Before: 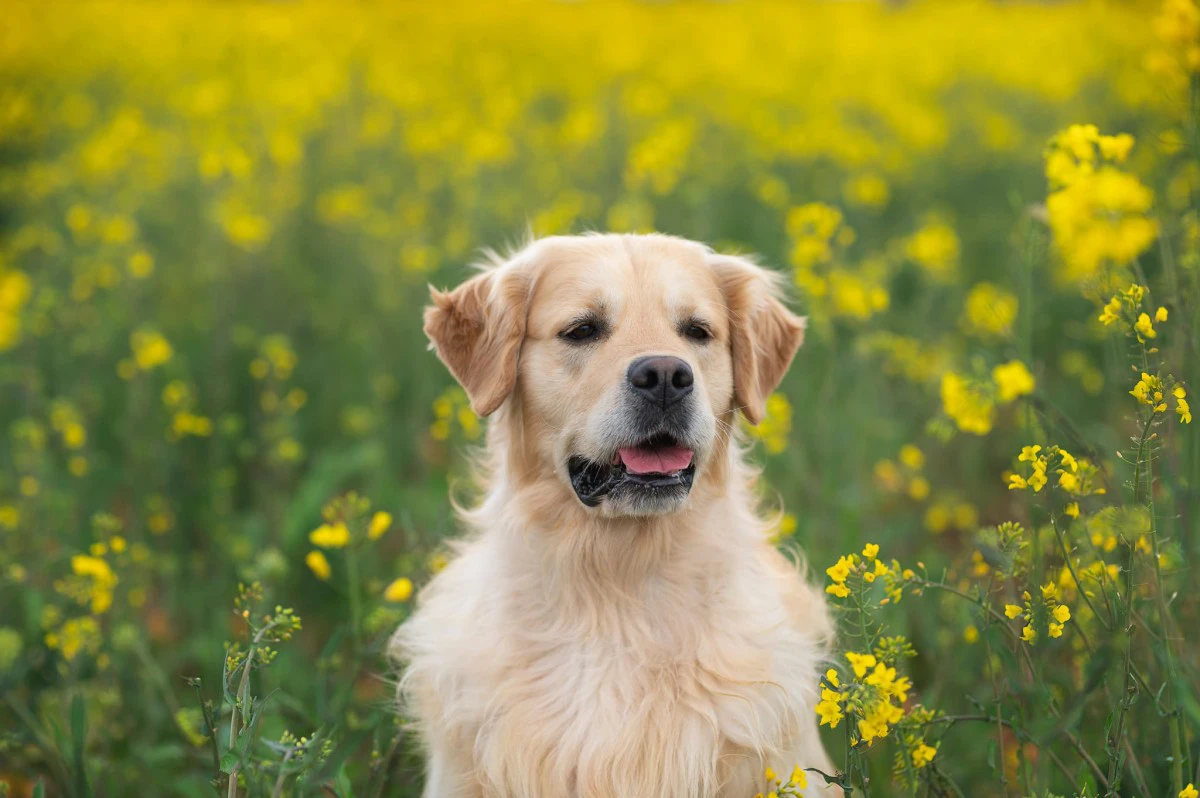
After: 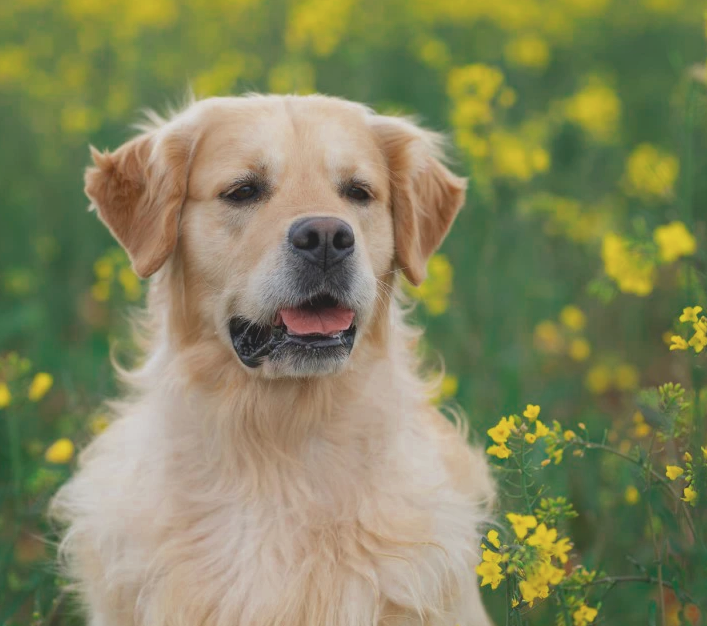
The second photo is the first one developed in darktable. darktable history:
color correction: highlights b* 0.047, saturation 0.989
crop and rotate: left 28.296%, top 17.503%, right 12.768%, bottom 3.956%
contrast brightness saturation: contrast -0.196, saturation 0.185
color zones: curves: ch0 [(0, 0.5) (0.125, 0.4) (0.25, 0.5) (0.375, 0.4) (0.5, 0.4) (0.625, 0.6) (0.75, 0.6) (0.875, 0.5)]; ch1 [(0, 0.35) (0.125, 0.45) (0.25, 0.35) (0.375, 0.35) (0.5, 0.35) (0.625, 0.35) (0.75, 0.45) (0.875, 0.35)]; ch2 [(0, 0.6) (0.125, 0.5) (0.25, 0.5) (0.375, 0.6) (0.5, 0.6) (0.625, 0.5) (0.75, 0.5) (0.875, 0.5)]
